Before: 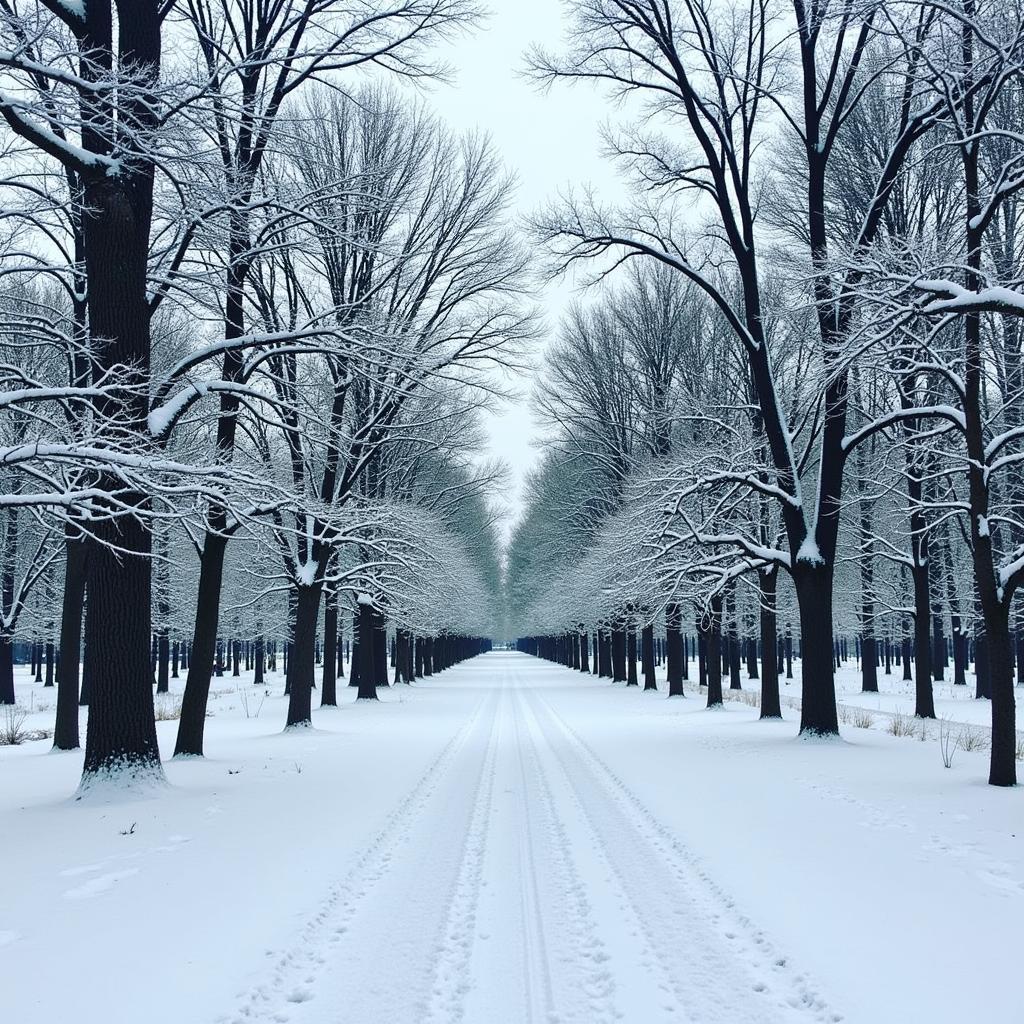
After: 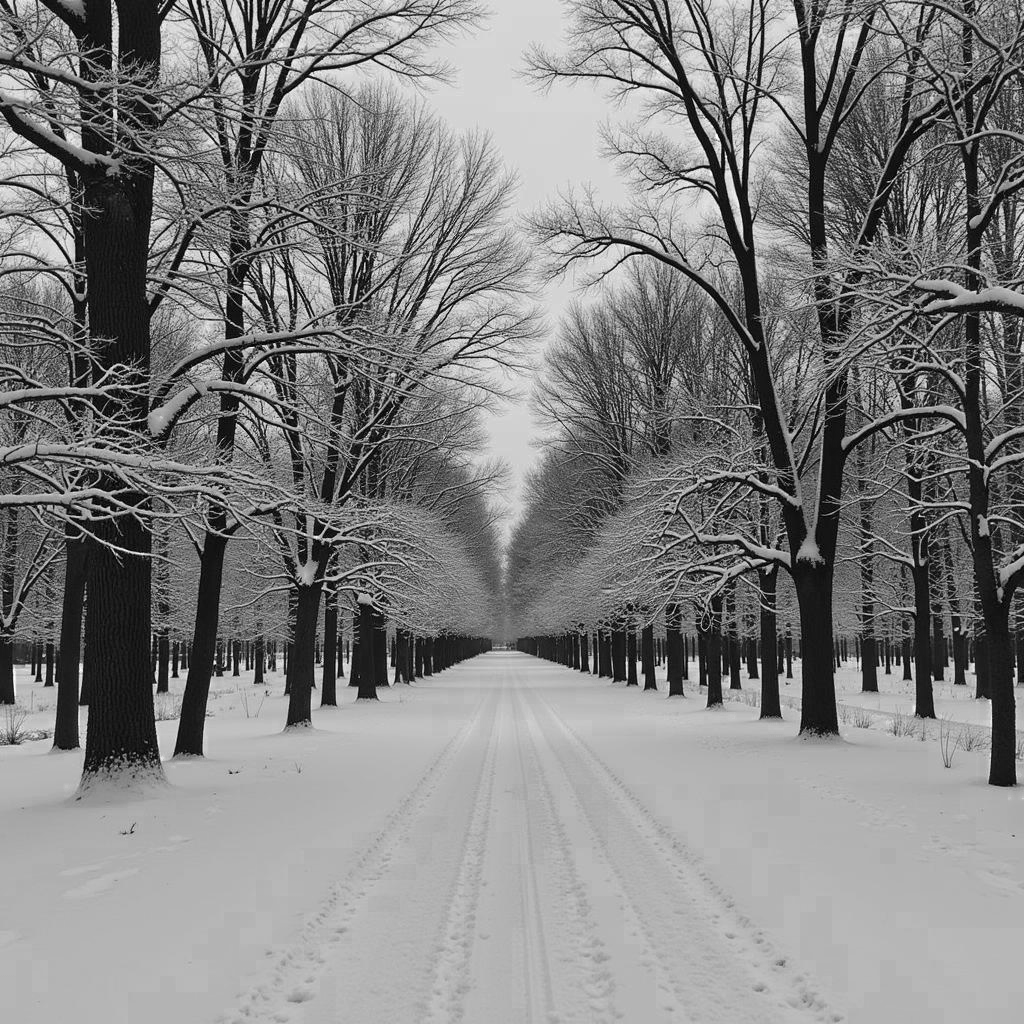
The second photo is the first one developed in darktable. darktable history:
color zones: curves: ch0 [(0.002, 0.589) (0.107, 0.484) (0.146, 0.249) (0.217, 0.352) (0.309, 0.525) (0.39, 0.404) (0.455, 0.169) (0.597, 0.055) (0.724, 0.212) (0.775, 0.691) (0.869, 0.571) (1, 0.587)]; ch1 [(0, 0) (0.143, 0) (0.286, 0) (0.429, 0) (0.571, 0) (0.714, 0) (0.857, 0)]
